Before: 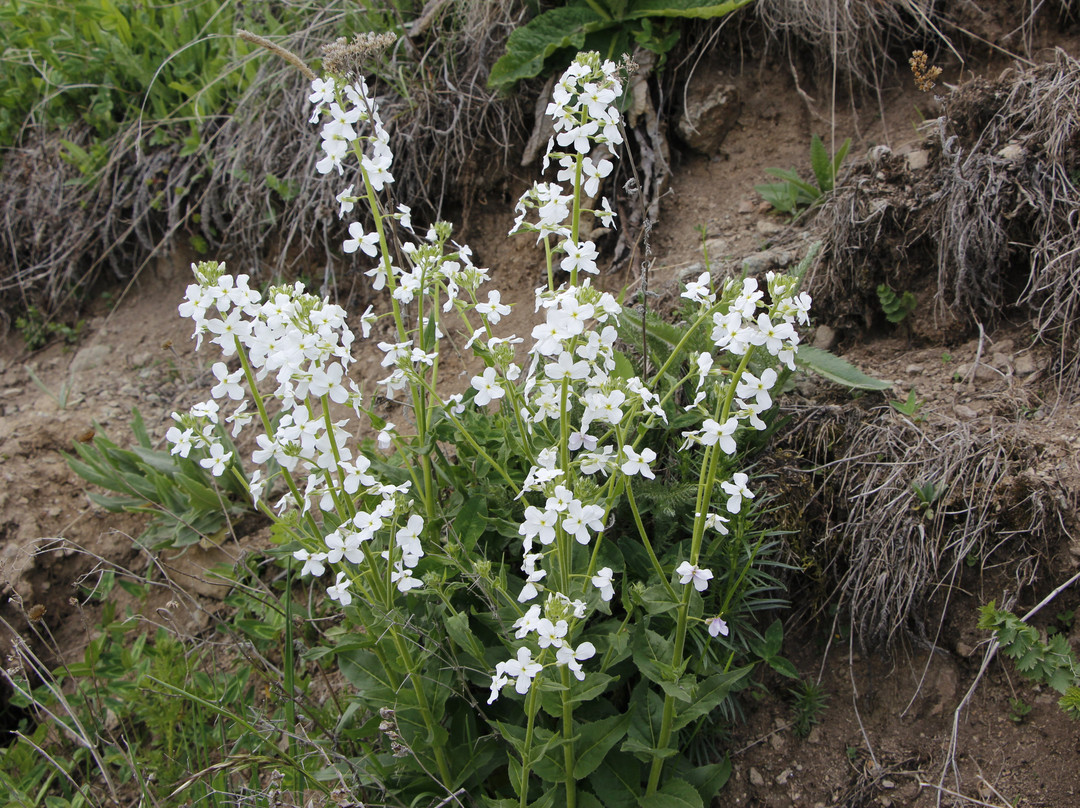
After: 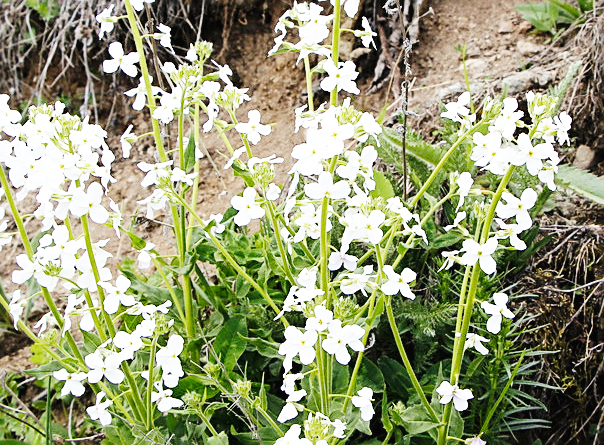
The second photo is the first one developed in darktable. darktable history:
crop and rotate: left 22.255%, top 22.38%, right 21.748%, bottom 22.454%
base curve: curves: ch0 [(0, 0.003) (0.001, 0.002) (0.006, 0.004) (0.02, 0.022) (0.048, 0.086) (0.094, 0.234) (0.162, 0.431) (0.258, 0.629) (0.385, 0.8) (0.548, 0.918) (0.751, 0.988) (1, 1)], preserve colors none
sharpen: on, module defaults
